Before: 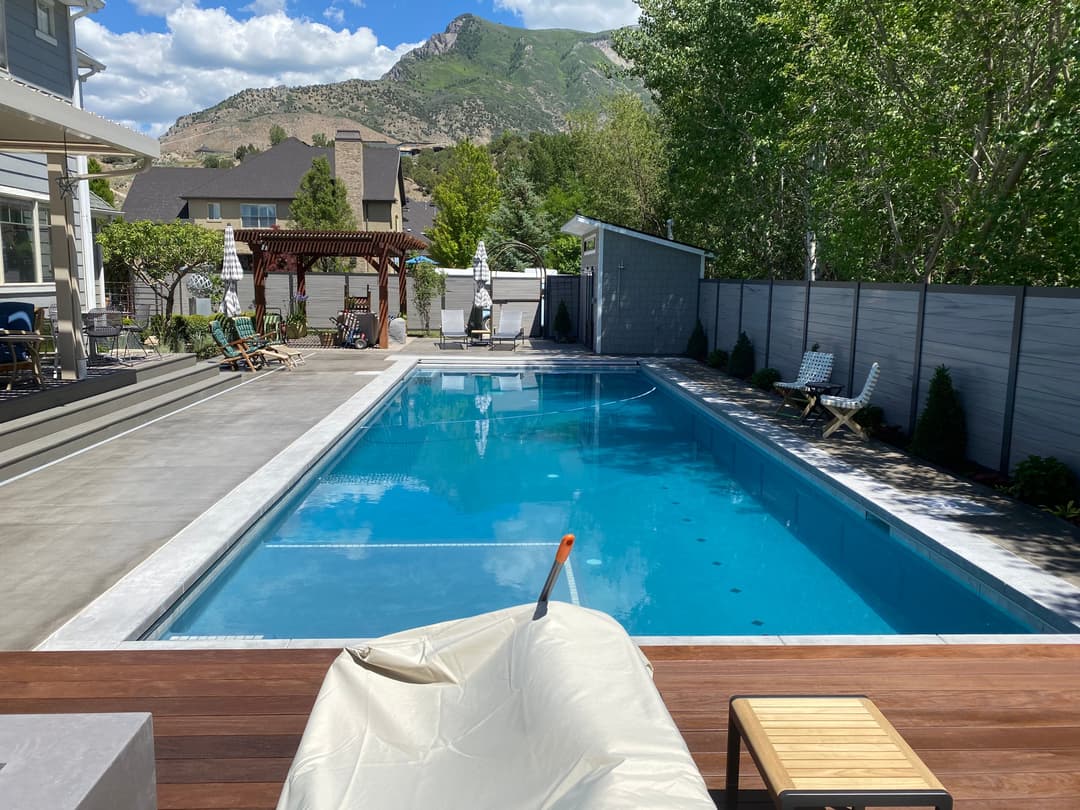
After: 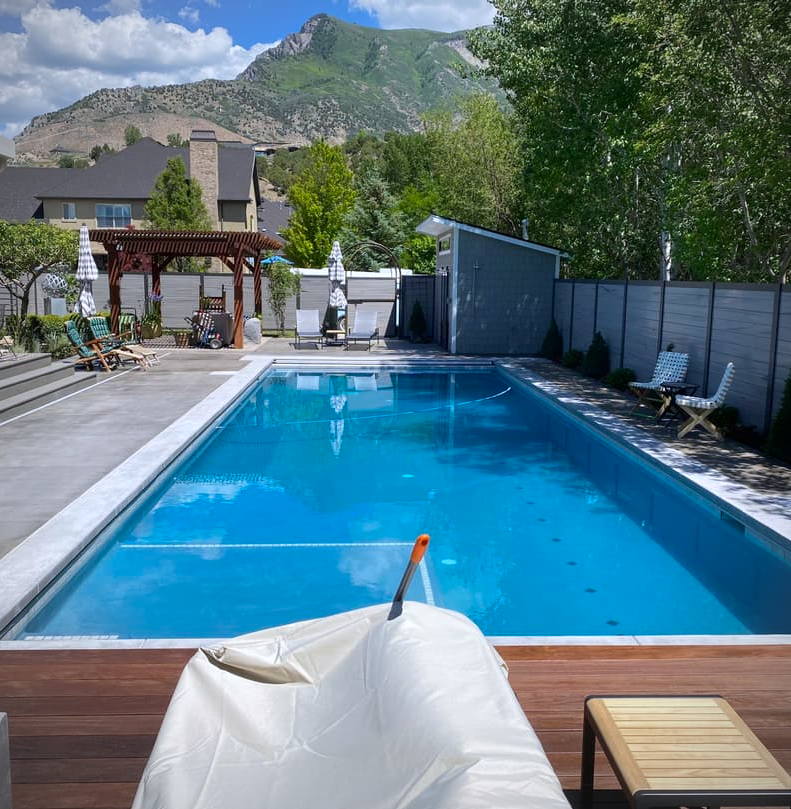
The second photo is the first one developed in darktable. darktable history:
crop: left 13.443%, right 13.31%
color balance rgb: linear chroma grading › global chroma 6.48%, perceptual saturation grading › global saturation 12.96%, global vibrance 6.02%
vignetting: fall-off radius 60.92%
color calibration: illuminant as shot in camera, x 0.358, y 0.373, temperature 4628.91 K
